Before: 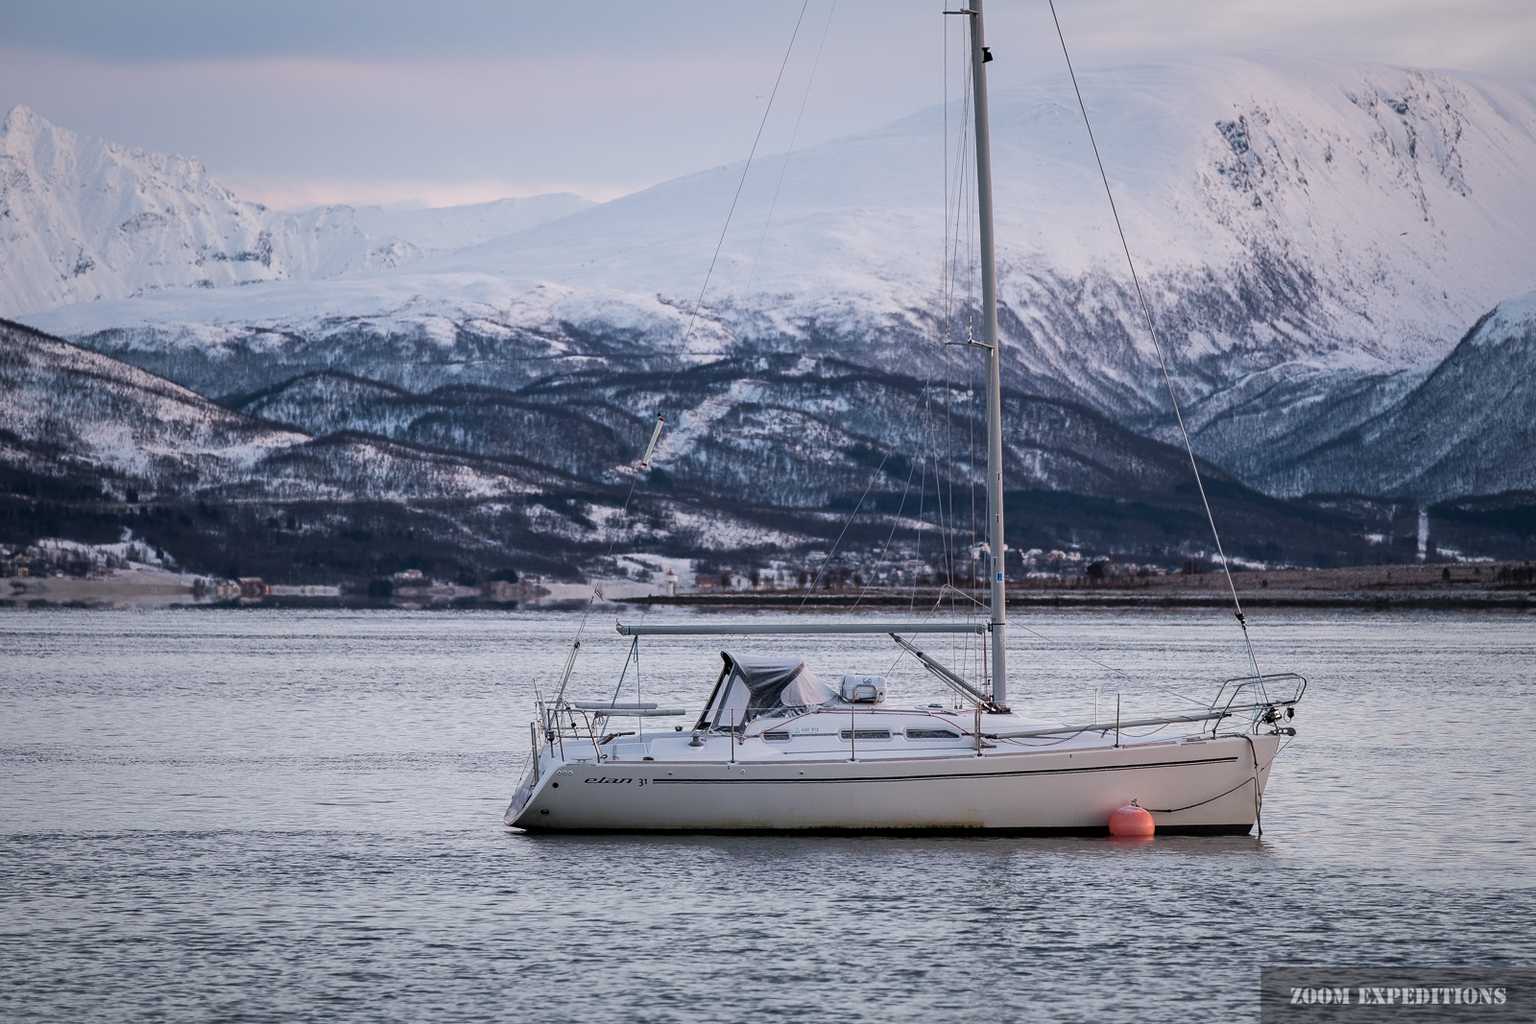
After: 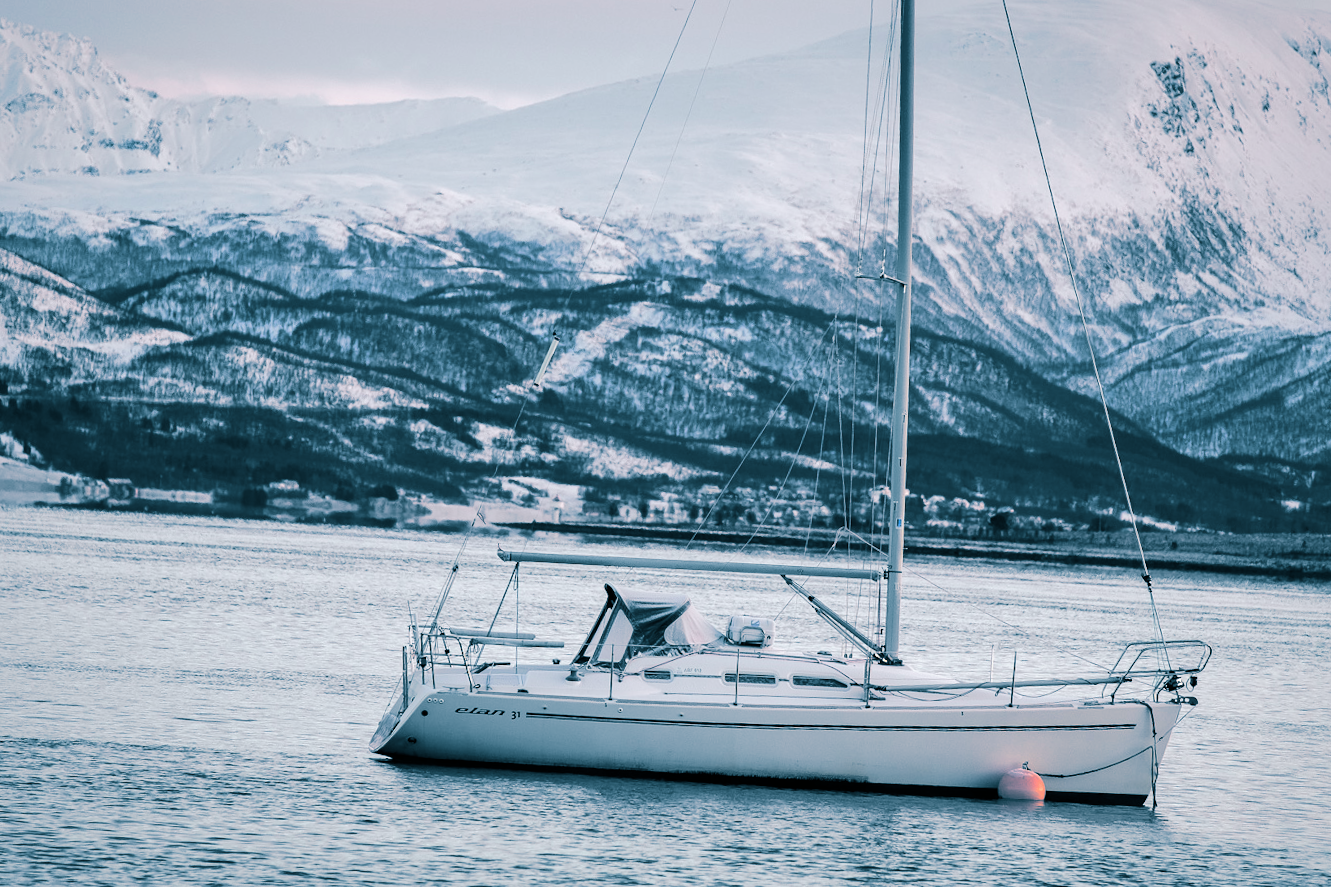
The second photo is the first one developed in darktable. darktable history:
crop and rotate: angle -3.27°, left 5.211%, top 5.211%, right 4.607%, bottom 4.607%
exposure: black level correction 0, exposure 0.4 EV, compensate exposure bias true, compensate highlight preservation false
shadows and highlights: low approximation 0.01, soften with gaussian
split-toning: shadows › hue 212.4°, balance -70
base curve: curves: ch0 [(0, 0) (0.235, 0.266) (0.503, 0.496) (0.786, 0.72) (1, 1)]
tone curve: curves: ch0 [(0, 0) (0.035, 0.017) (0.131, 0.108) (0.279, 0.279) (0.476, 0.554) (0.617, 0.693) (0.704, 0.77) (0.801, 0.854) (0.895, 0.927) (1, 0.976)]; ch1 [(0, 0) (0.318, 0.278) (0.444, 0.427) (0.493, 0.488) (0.508, 0.502) (0.534, 0.526) (0.562, 0.555) (0.645, 0.648) (0.746, 0.764) (1, 1)]; ch2 [(0, 0) (0.316, 0.292) (0.381, 0.37) (0.423, 0.448) (0.476, 0.482) (0.502, 0.495) (0.522, 0.518) (0.533, 0.532) (0.593, 0.622) (0.634, 0.663) (0.7, 0.7) (0.861, 0.808) (1, 0.951)], color space Lab, independent channels, preserve colors none
